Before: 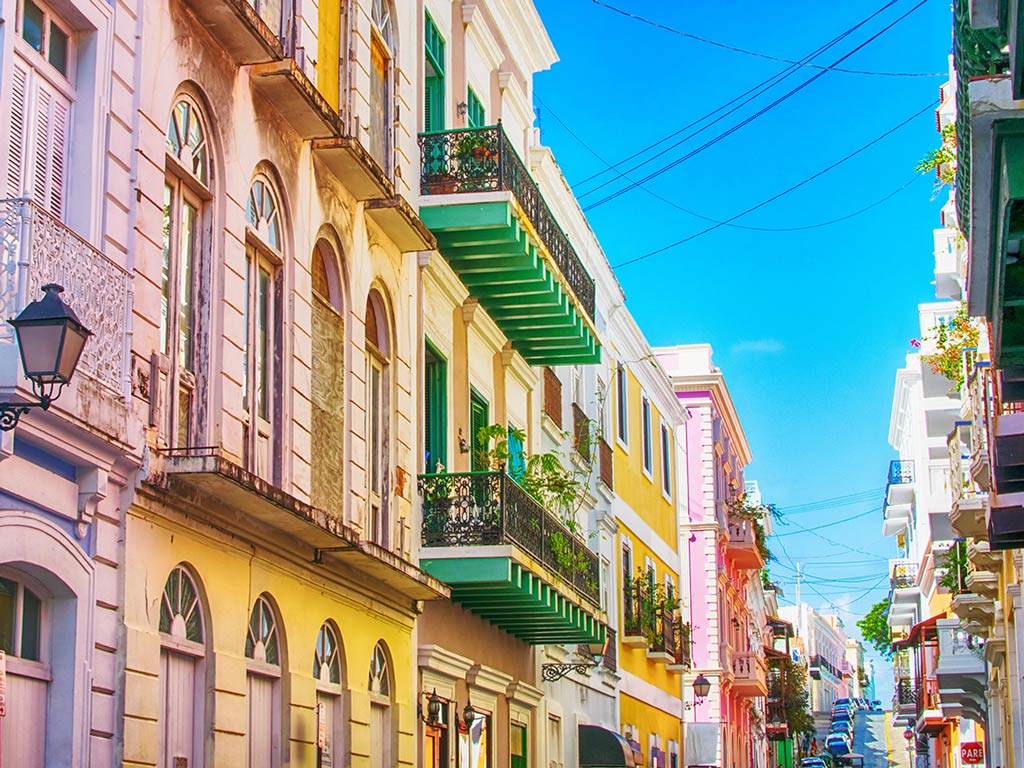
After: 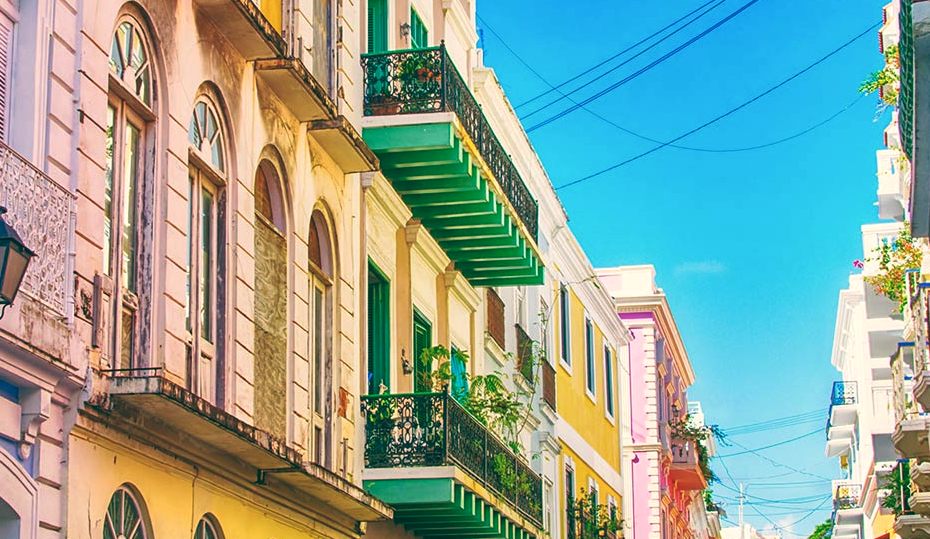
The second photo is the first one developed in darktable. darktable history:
color balance: lift [1.005, 0.99, 1.007, 1.01], gamma [1, 0.979, 1.011, 1.021], gain [0.923, 1.098, 1.025, 0.902], input saturation 90.45%, contrast 7.73%, output saturation 105.91%
exposure: black level correction 0, compensate exposure bias true, compensate highlight preservation false
crop: left 5.596%, top 10.314%, right 3.534%, bottom 19.395%
